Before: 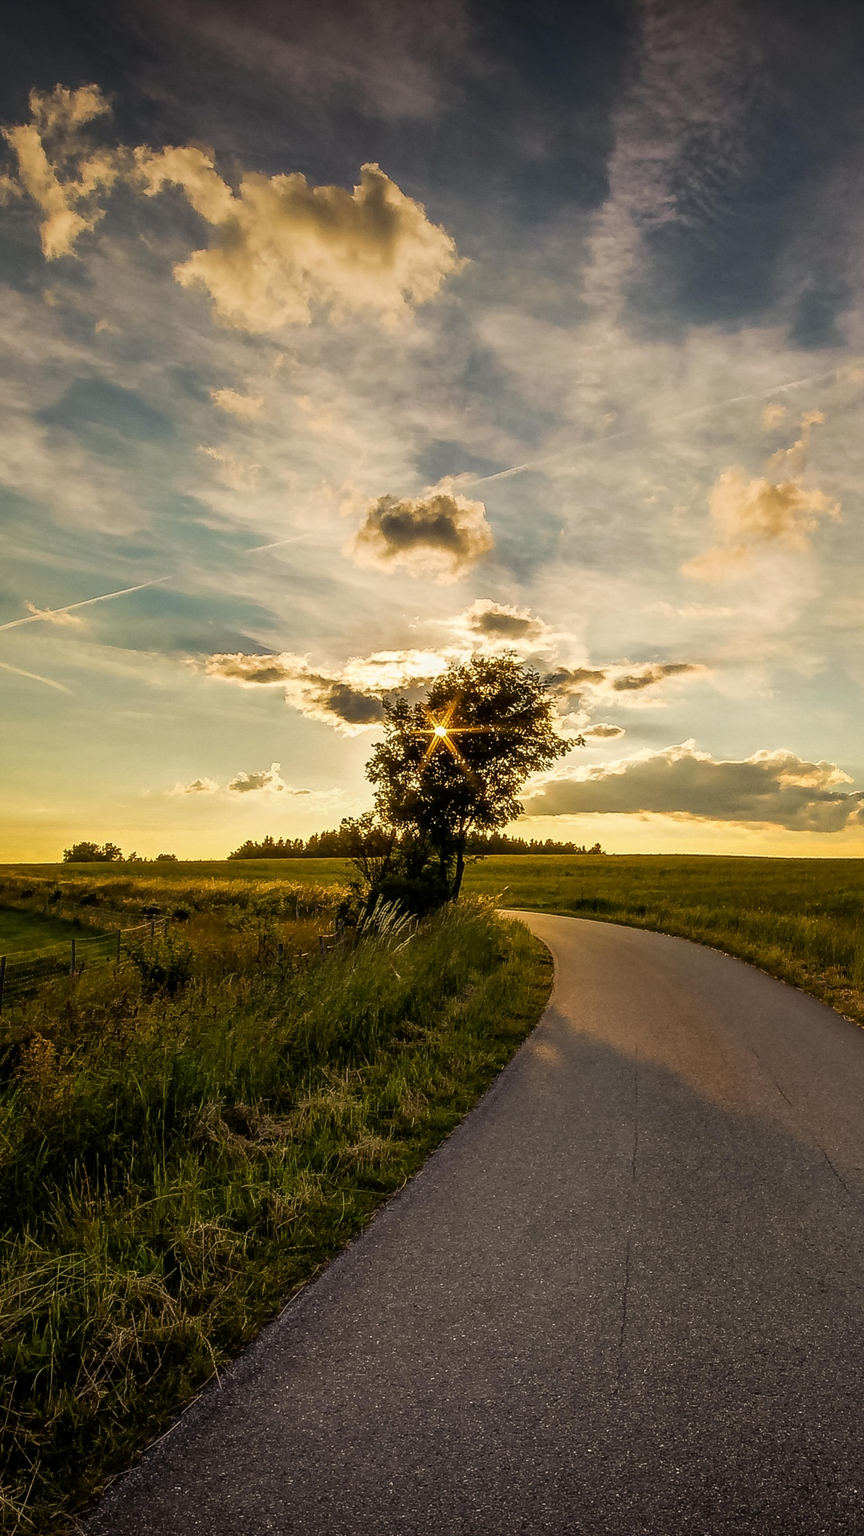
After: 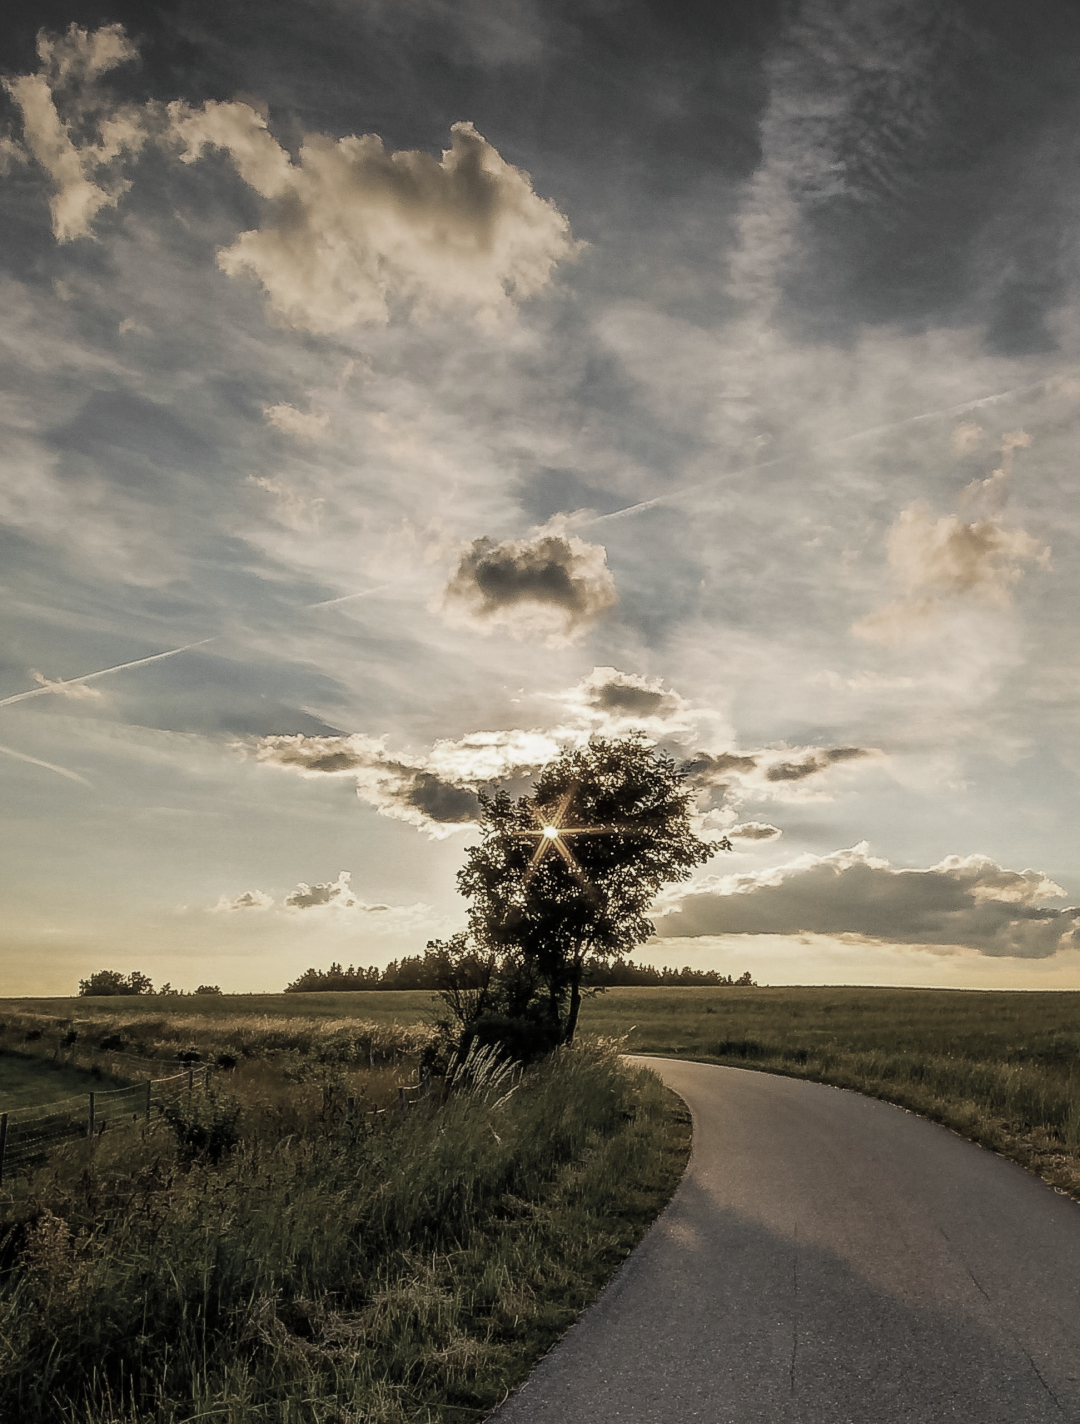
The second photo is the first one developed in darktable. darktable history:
color balance rgb: shadows lift › chroma 2.049%, shadows lift › hue 220.09°, perceptual saturation grading › global saturation 0.86%
crop: top 4.272%, bottom 21.551%
color zones: curves: ch0 [(0, 0.613) (0.01, 0.613) (0.245, 0.448) (0.498, 0.529) (0.642, 0.665) (0.879, 0.777) (0.99, 0.613)]; ch1 [(0, 0.035) (0.121, 0.189) (0.259, 0.197) (0.415, 0.061) (0.589, 0.022) (0.732, 0.022) (0.857, 0.026) (0.991, 0.053)]
